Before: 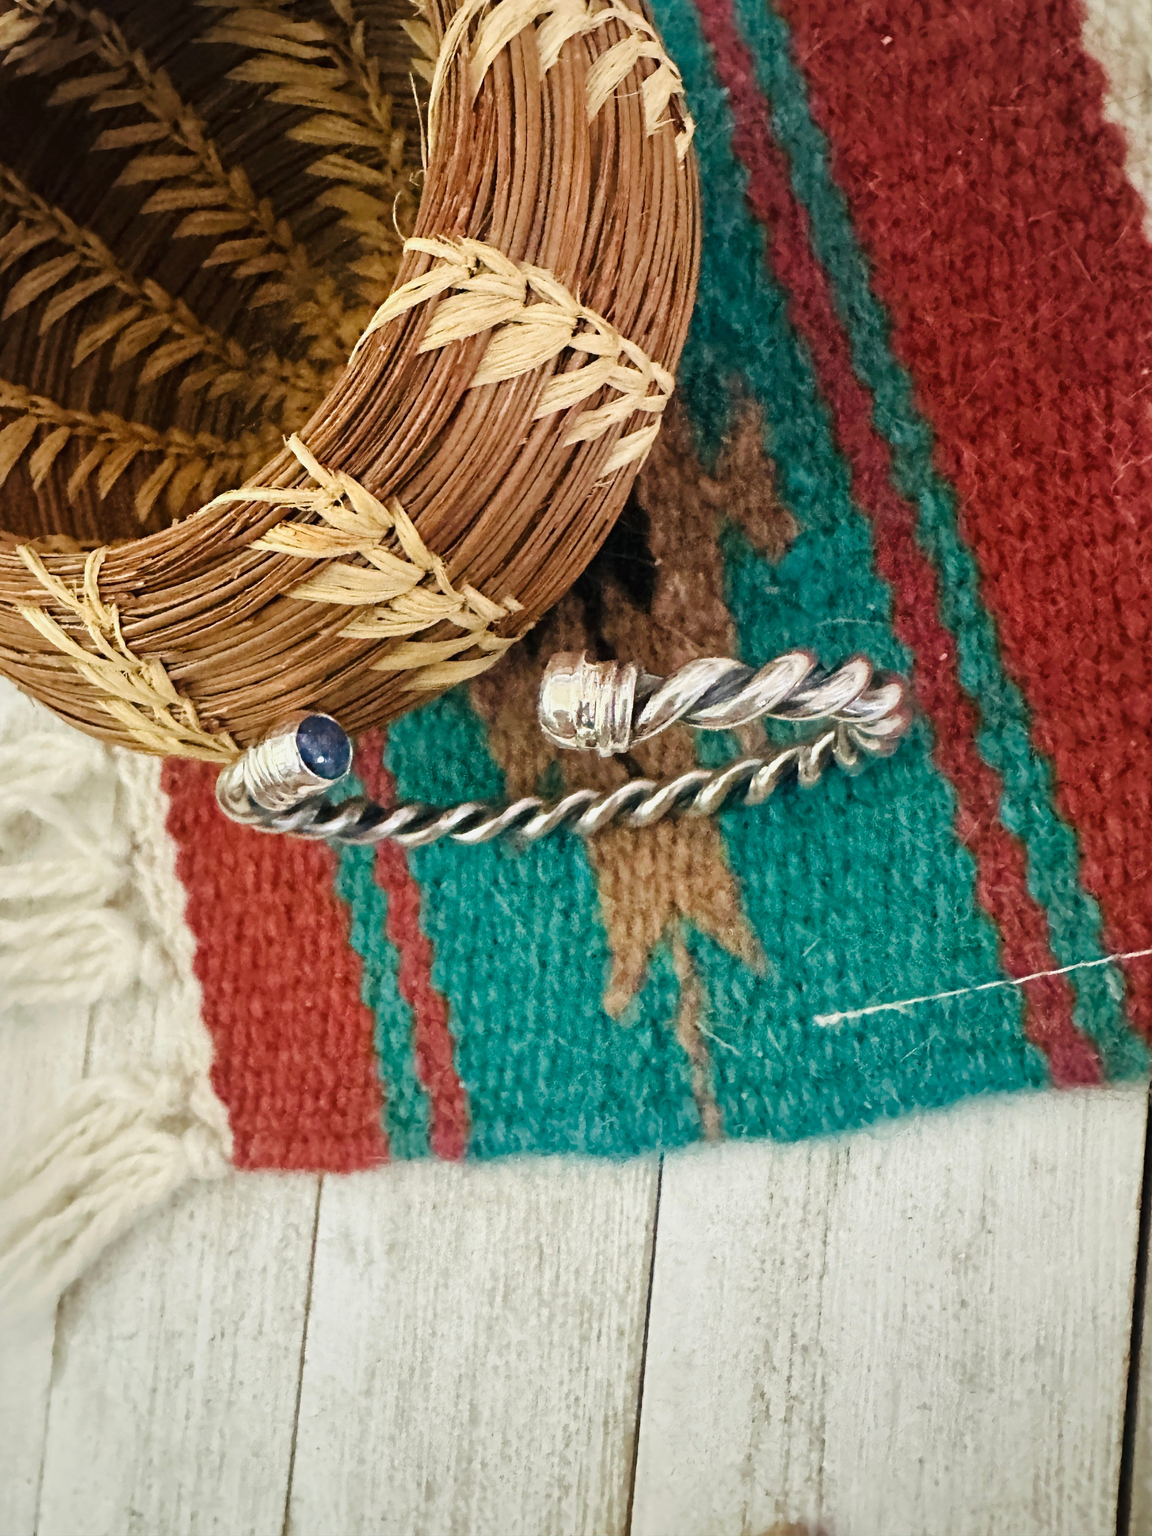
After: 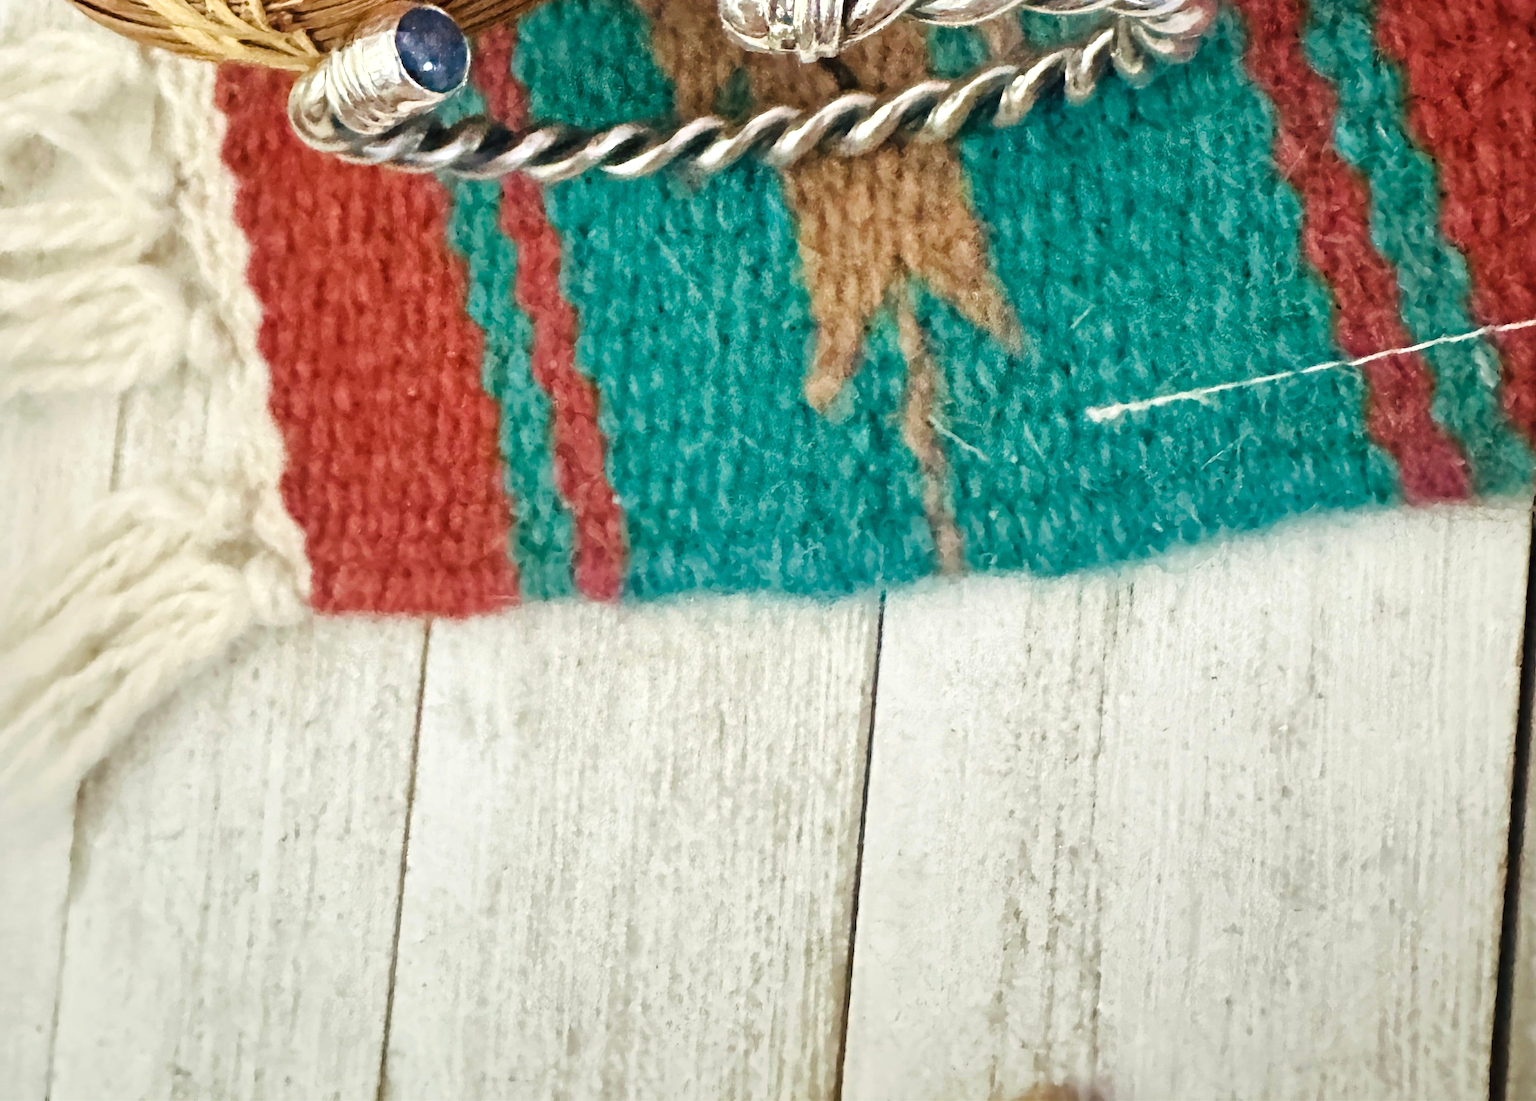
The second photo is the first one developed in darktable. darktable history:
crop and rotate: top 46.237%
exposure: exposure 0.217 EV, compensate highlight preservation false
